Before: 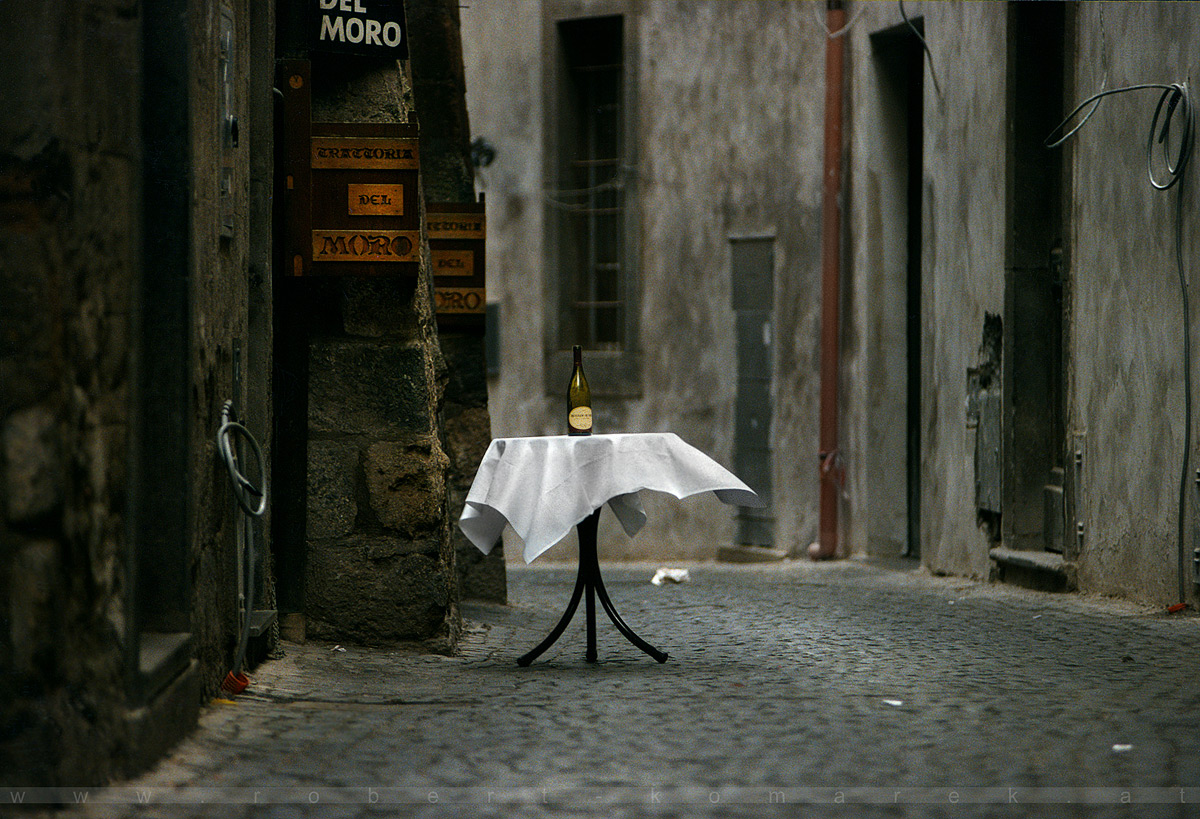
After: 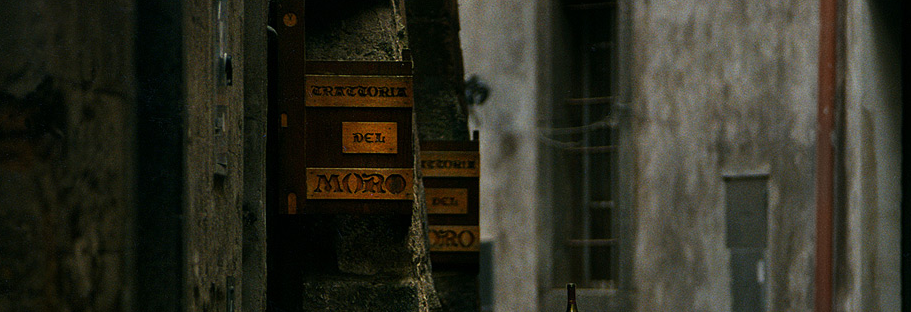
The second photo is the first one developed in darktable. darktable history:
crop: left 0.53%, top 7.627%, right 23.478%, bottom 54.159%
